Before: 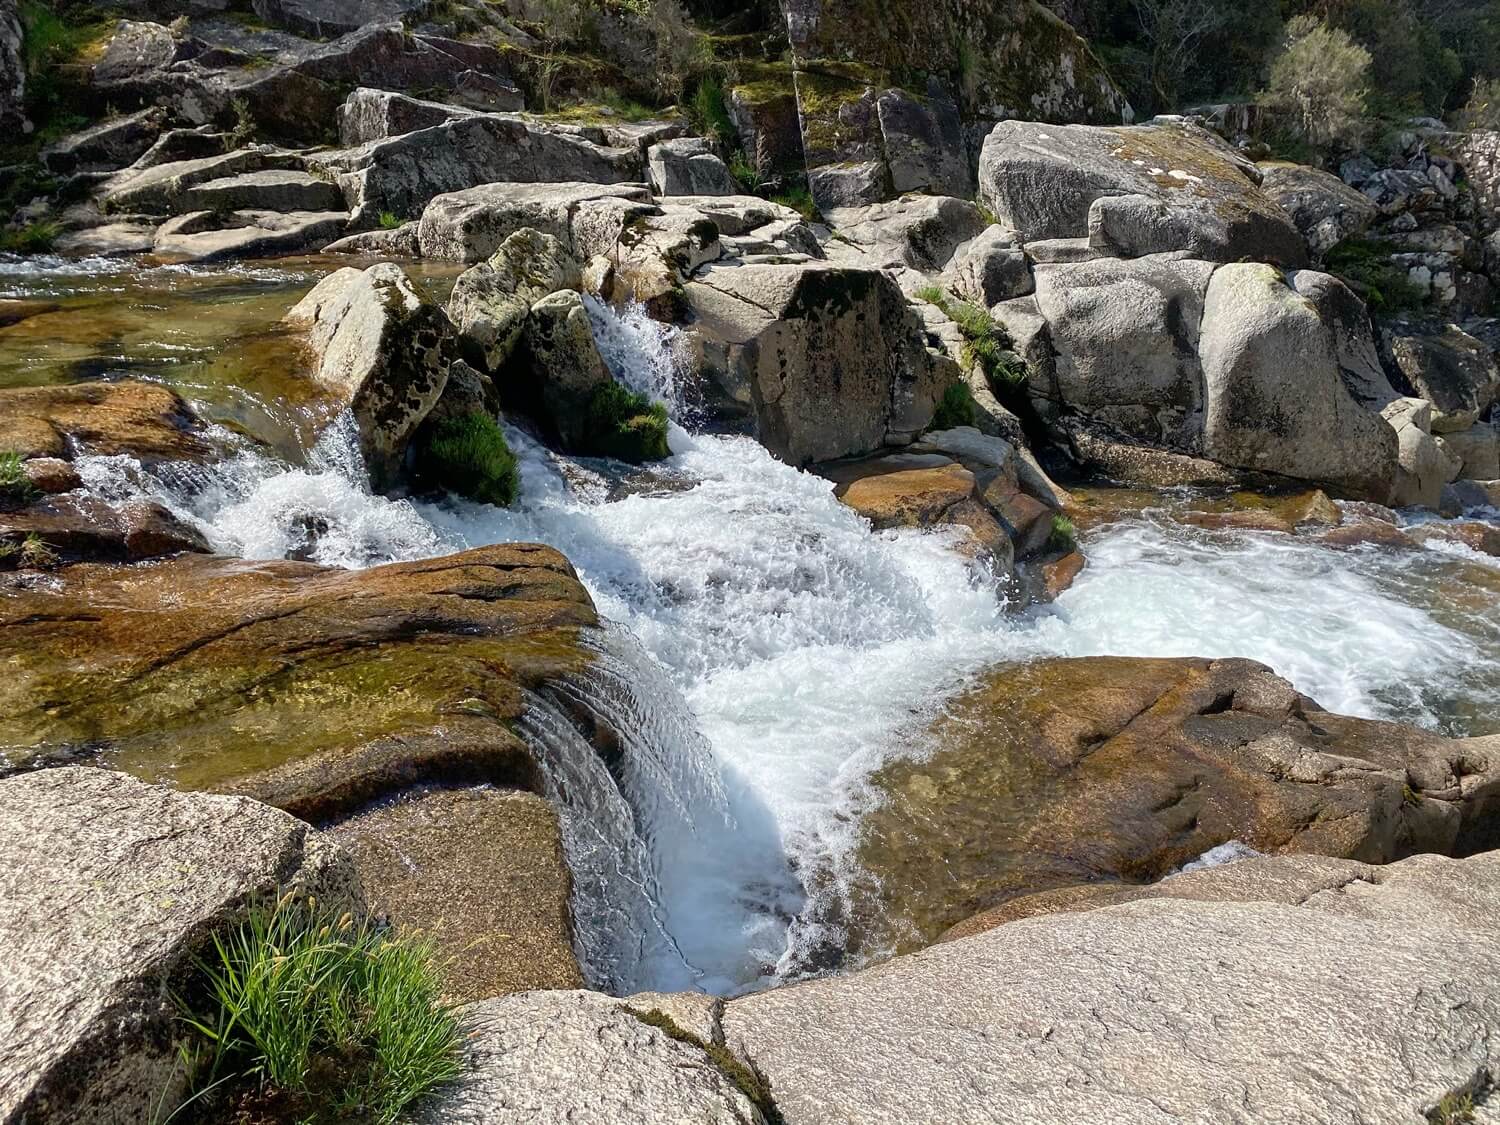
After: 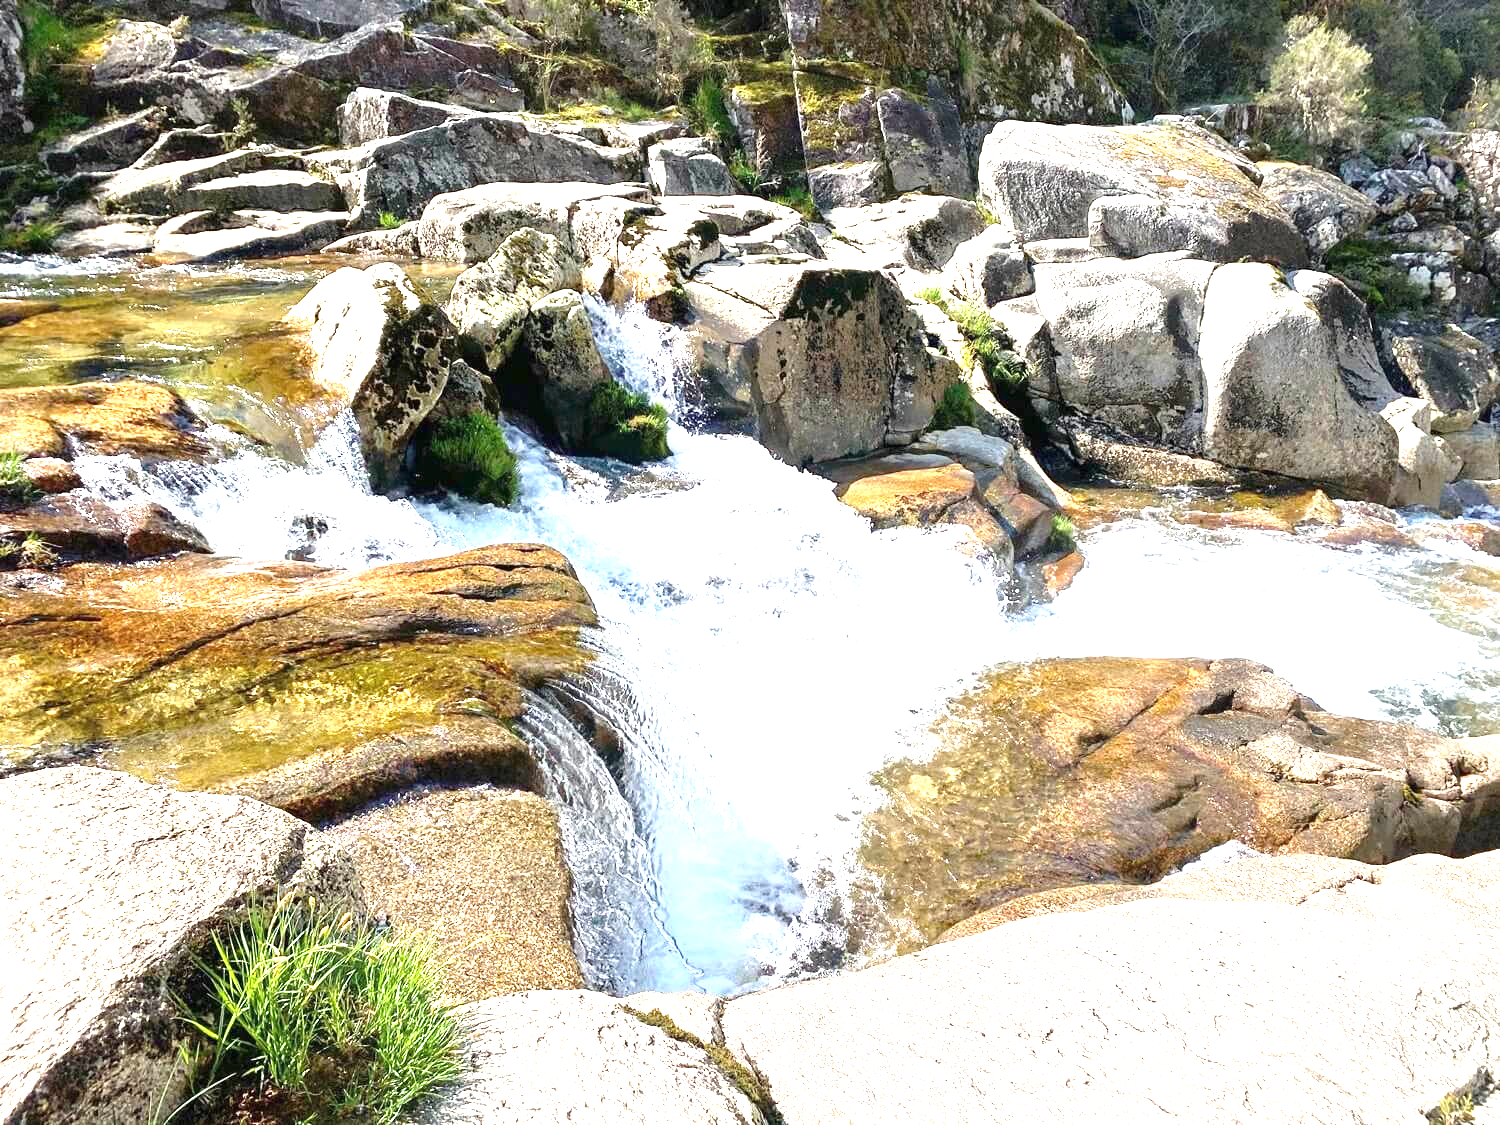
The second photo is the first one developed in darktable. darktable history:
exposure: black level correction 0, exposure 2 EV, compensate exposure bias true, compensate highlight preservation false
